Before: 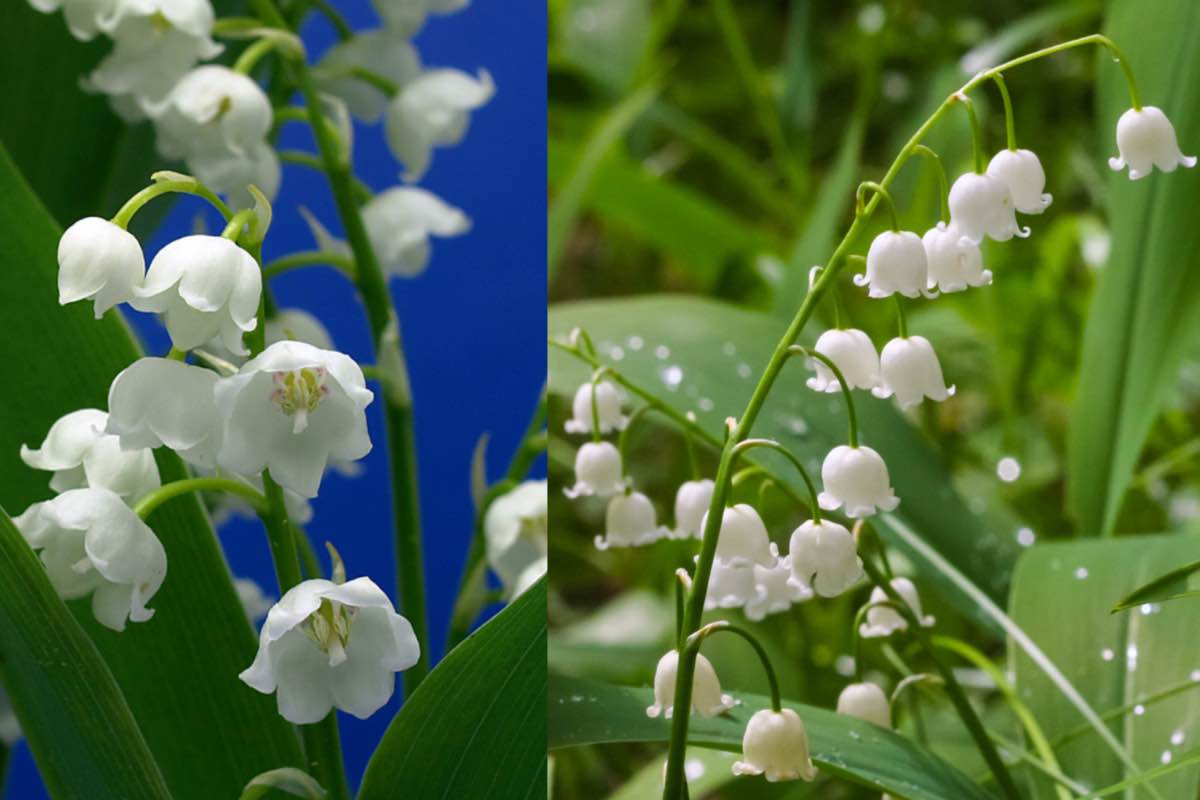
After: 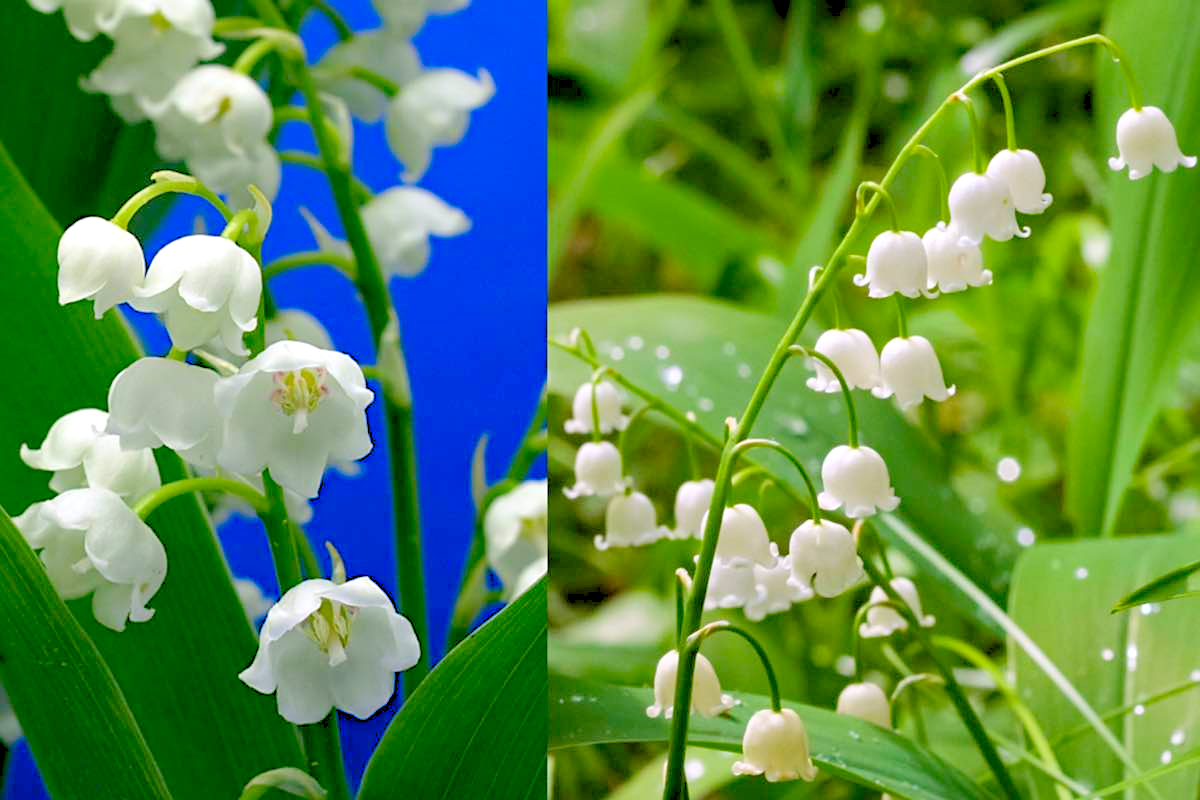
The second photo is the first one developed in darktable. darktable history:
sharpen: amount 0.214
haze removal: compatibility mode true, adaptive false
exposure: black level correction 0.005, exposure 0.001 EV, compensate highlight preservation false
levels: black 0.102%, levels [0.072, 0.414, 0.976]
